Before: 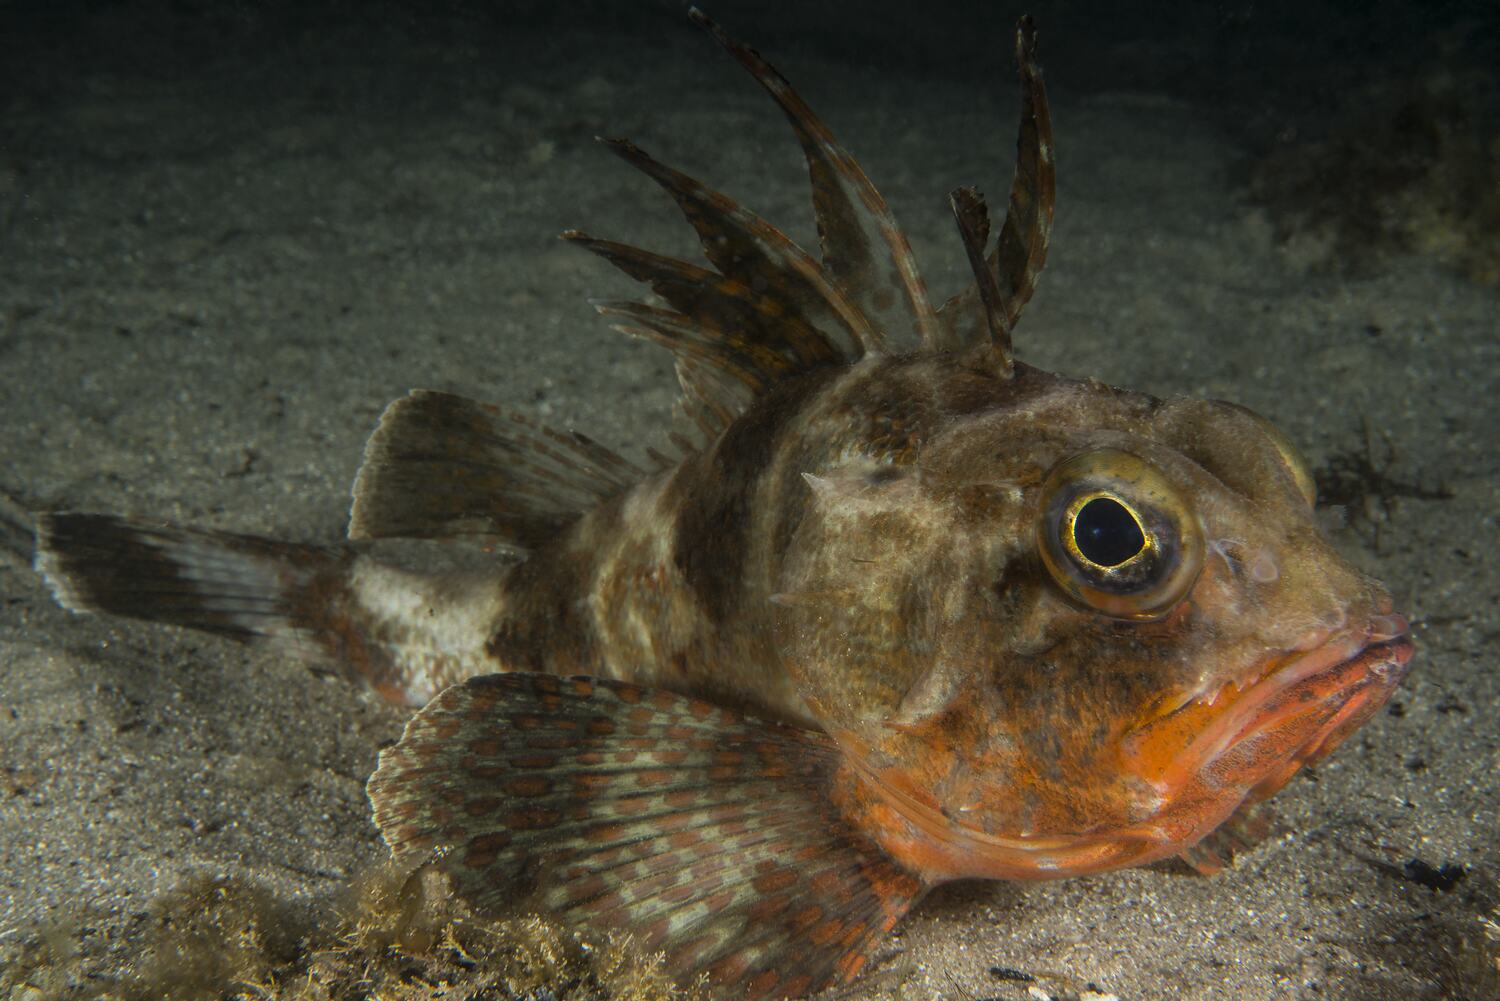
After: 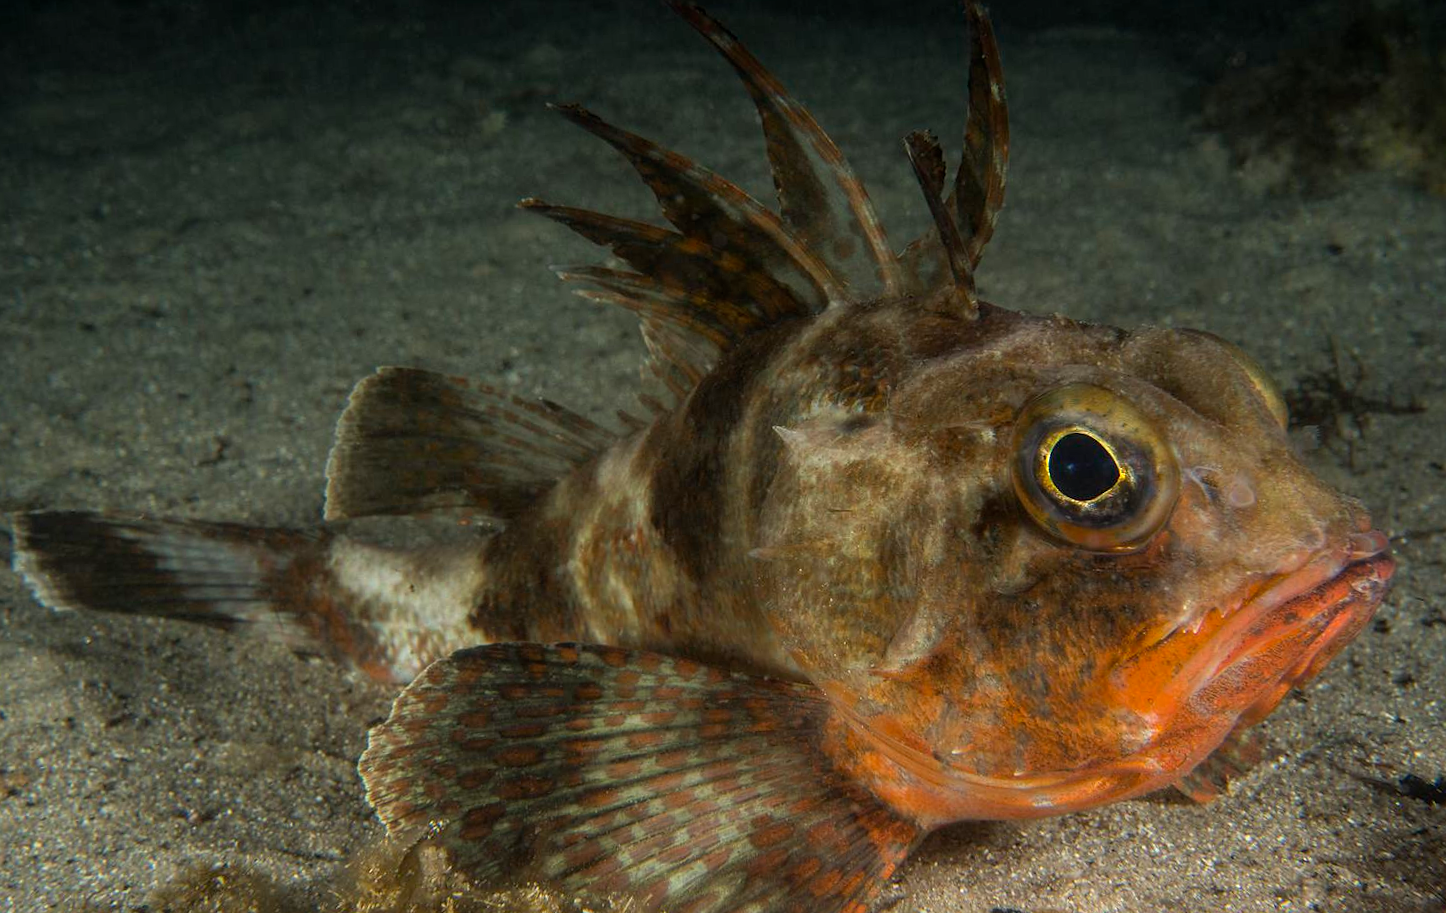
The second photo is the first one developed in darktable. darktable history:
color correction: highlights b* 3
rotate and perspective: rotation -3.52°, crop left 0.036, crop right 0.964, crop top 0.081, crop bottom 0.919
sharpen: radius 1.272, amount 0.305, threshold 0
